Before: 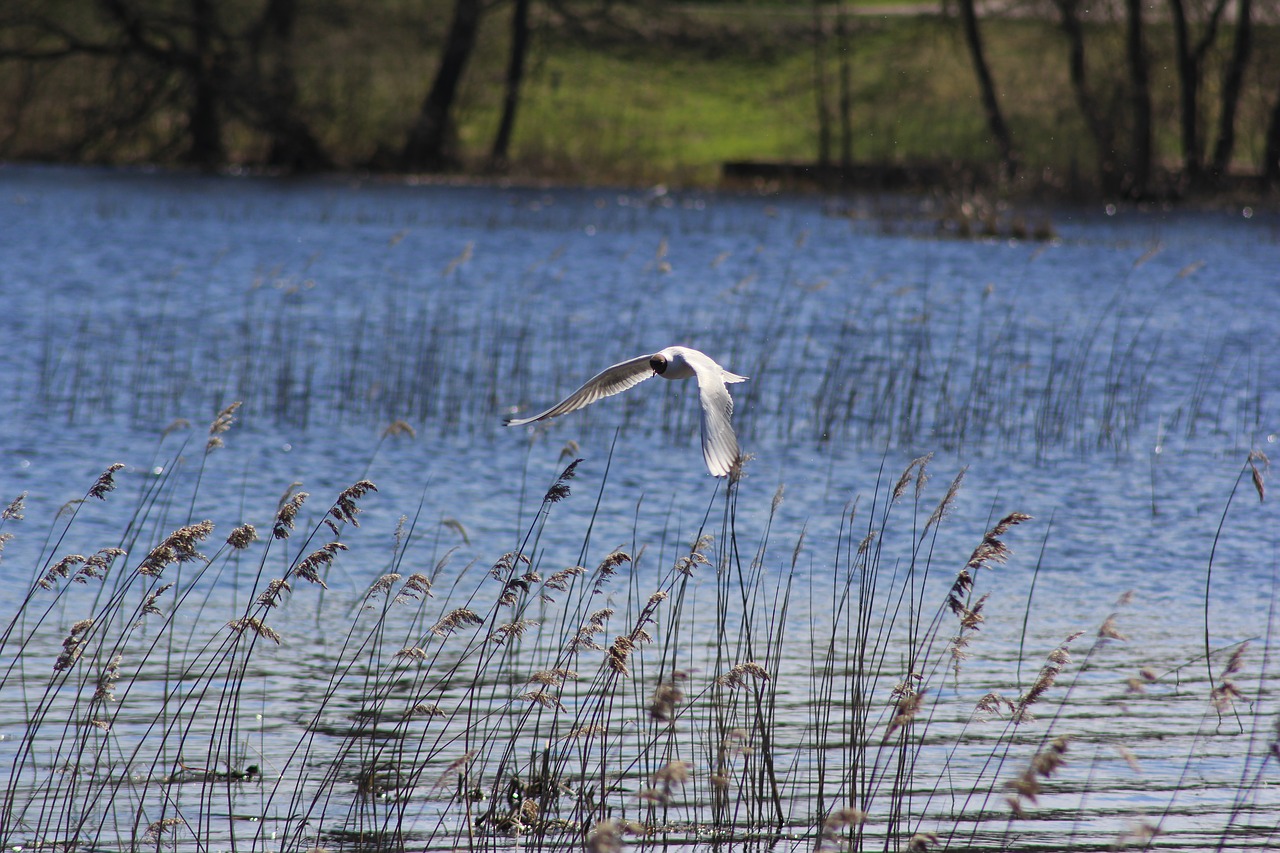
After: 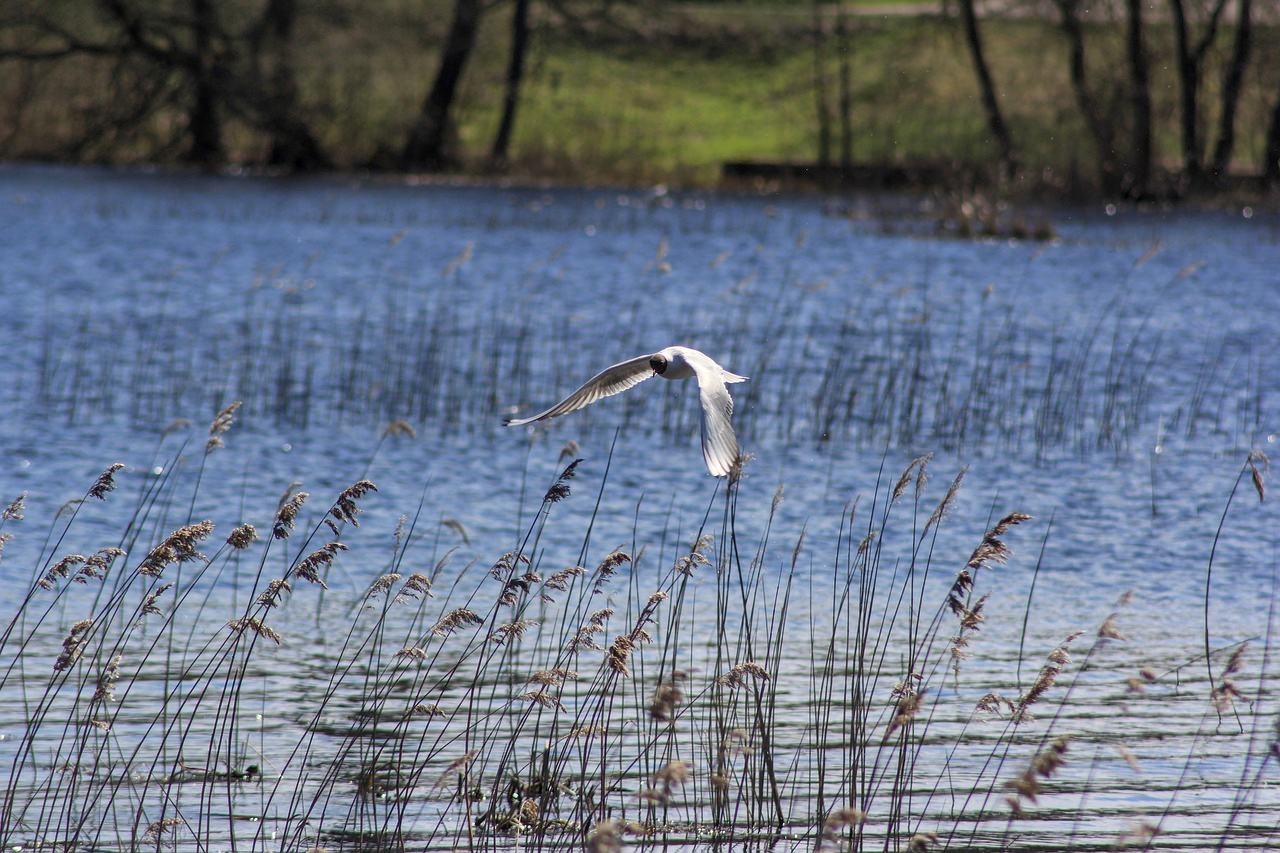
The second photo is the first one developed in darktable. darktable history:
shadows and highlights: shadows 43.08, highlights 7.47
local contrast: on, module defaults
